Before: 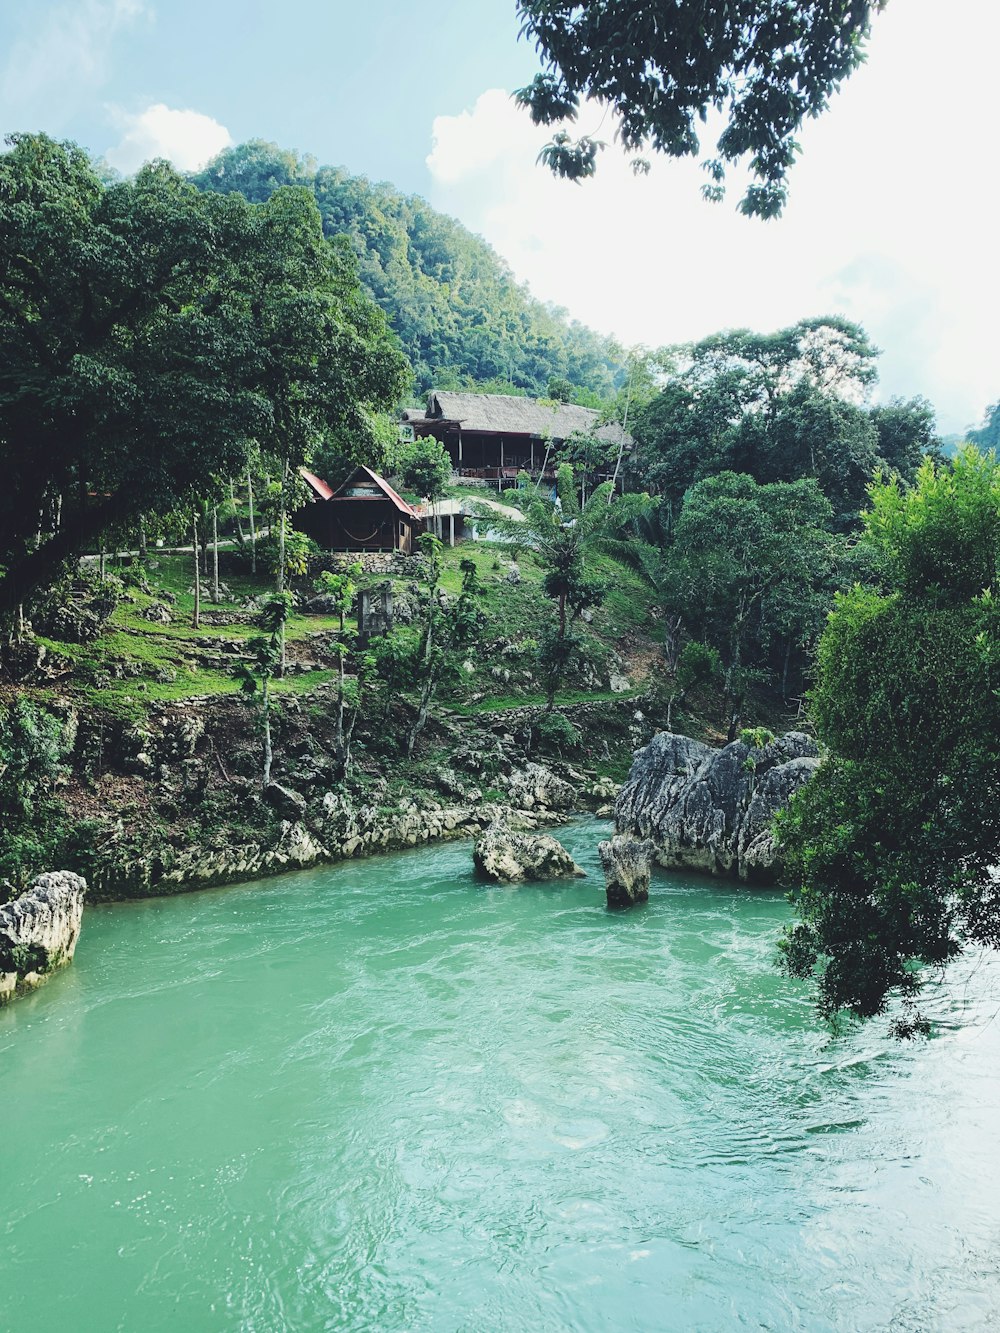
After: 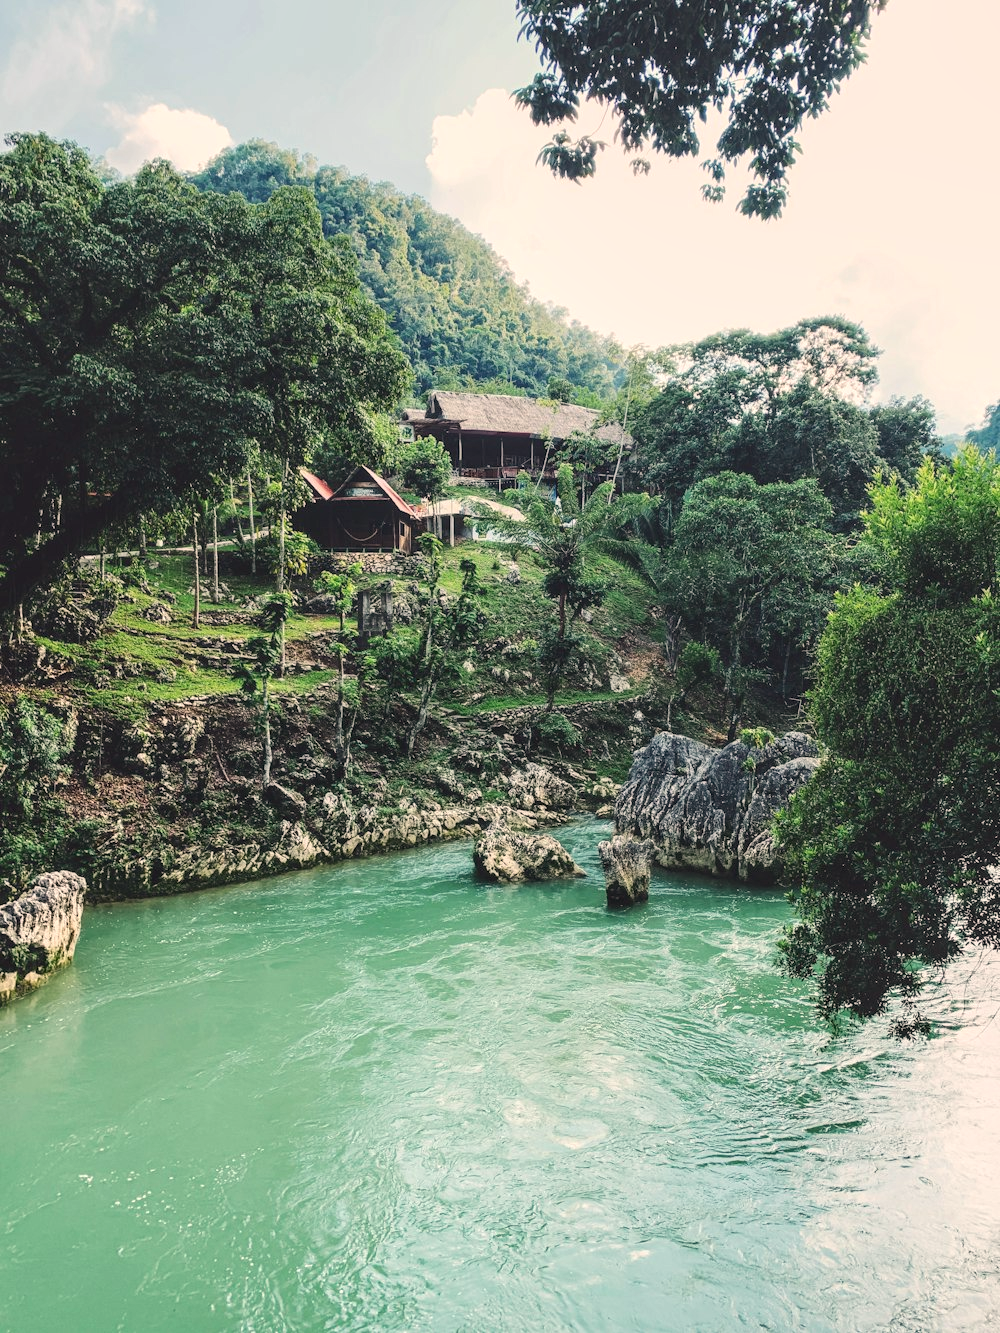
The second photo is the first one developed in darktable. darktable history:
white balance: red 1.127, blue 0.943
local contrast: on, module defaults
